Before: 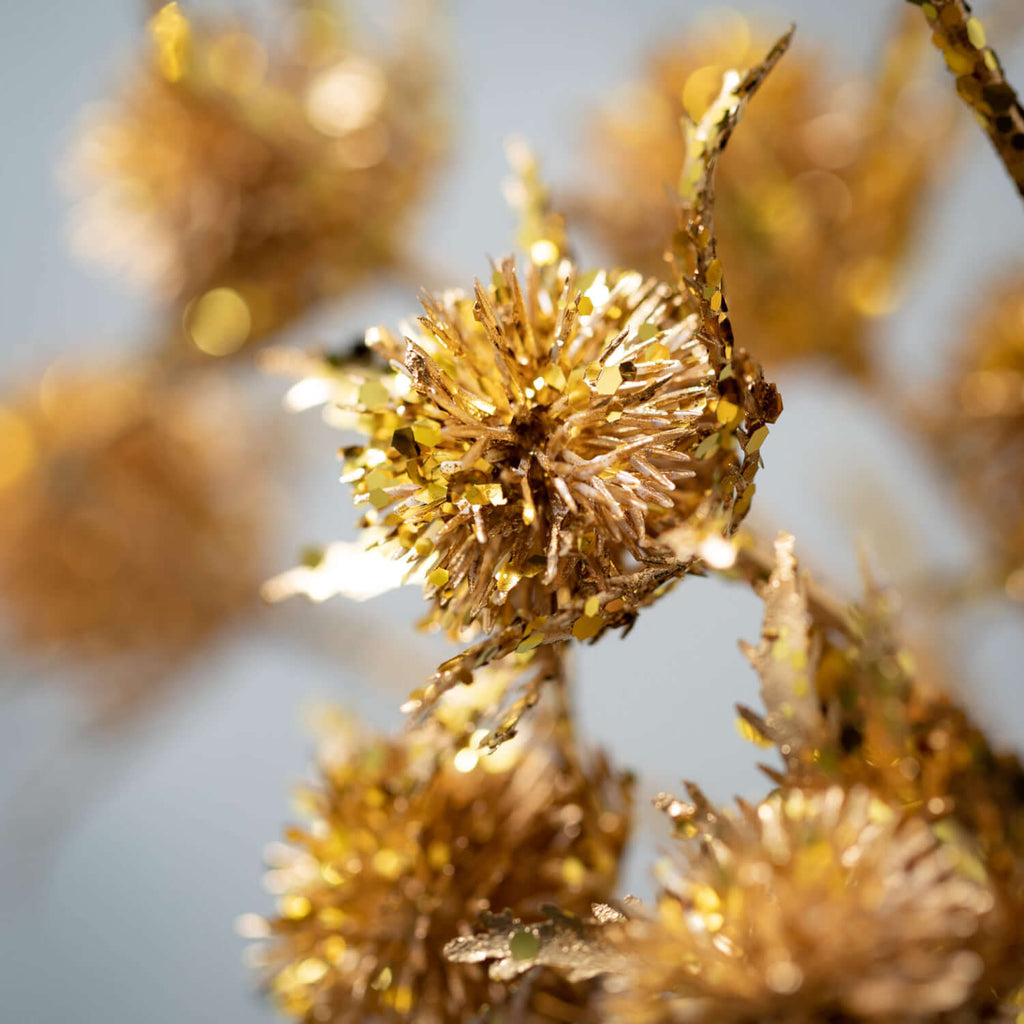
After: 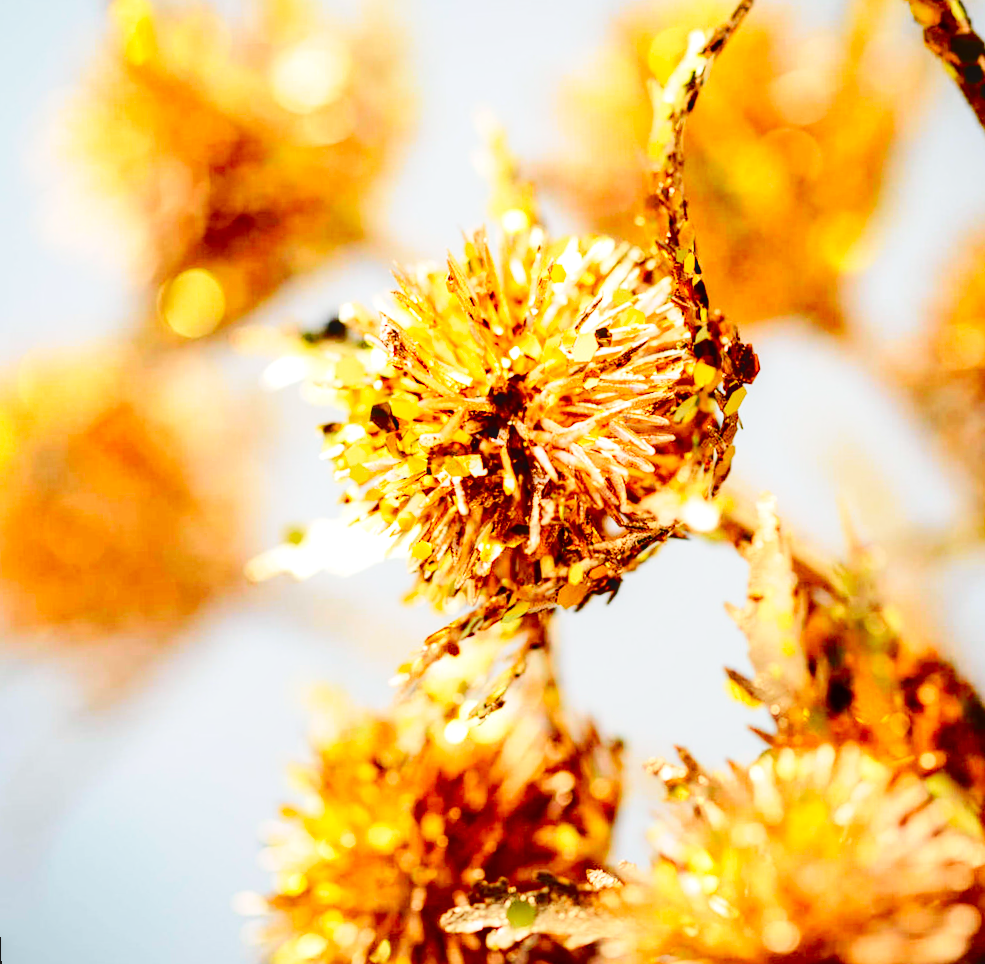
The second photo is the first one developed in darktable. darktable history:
tone curve: curves: ch0 [(0, 0.008) (0.046, 0.032) (0.151, 0.108) (0.367, 0.379) (0.496, 0.526) (0.771, 0.786) (0.857, 0.85) (1, 0.965)]; ch1 [(0, 0) (0.248, 0.252) (0.388, 0.383) (0.482, 0.478) (0.499, 0.499) (0.518, 0.518) (0.544, 0.552) (0.585, 0.617) (0.683, 0.735) (0.823, 0.894) (1, 1)]; ch2 [(0, 0) (0.302, 0.284) (0.427, 0.417) (0.473, 0.47) (0.503, 0.503) (0.523, 0.518) (0.55, 0.563) (0.624, 0.643) (0.753, 0.764) (1, 1)], color space Lab, independent channels, preserve colors none
rotate and perspective: rotation -2.12°, lens shift (vertical) 0.009, lens shift (horizontal) -0.008, automatic cropping original format, crop left 0.036, crop right 0.964, crop top 0.05, crop bottom 0.959
local contrast: on, module defaults
contrast brightness saturation: contrast 0.18, saturation 0.3
exposure: black level correction -0.002, exposure 0.54 EV, compensate highlight preservation false
base curve: curves: ch0 [(0, 0) (0.036, 0.025) (0.121, 0.166) (0.206, 0.329) (0.605, 0.79) (1, 1)], preserve colors none
